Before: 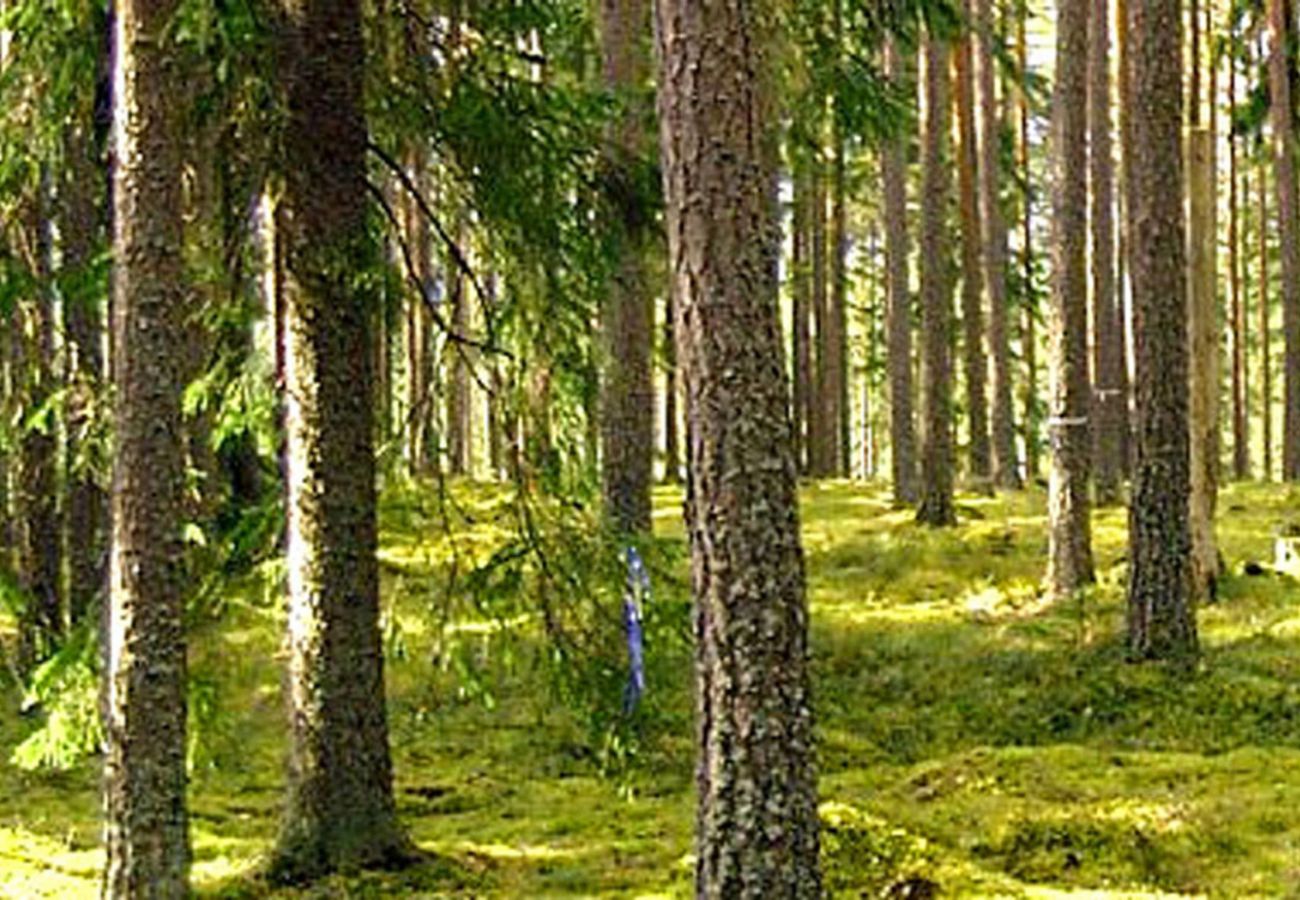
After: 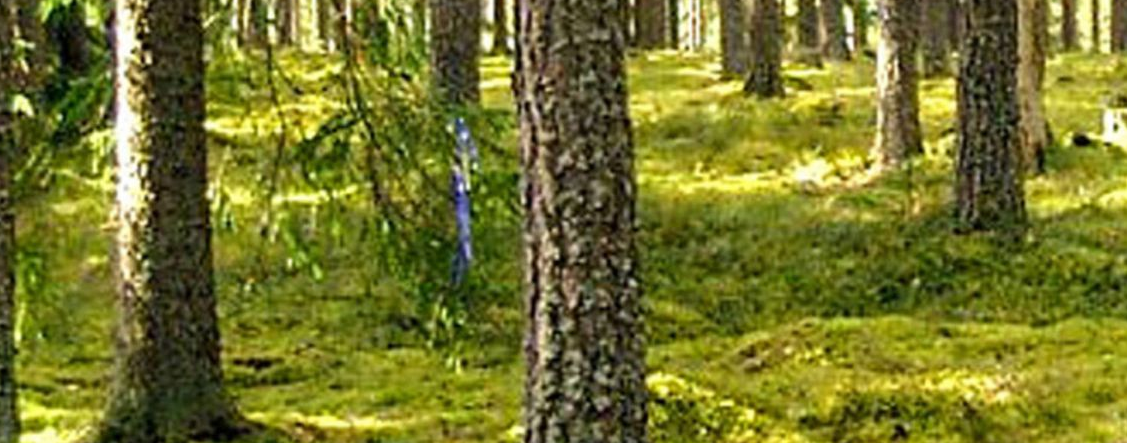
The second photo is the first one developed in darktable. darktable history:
crop and rotate: left 13.294%, top 47.735%, bottom 2.962%
